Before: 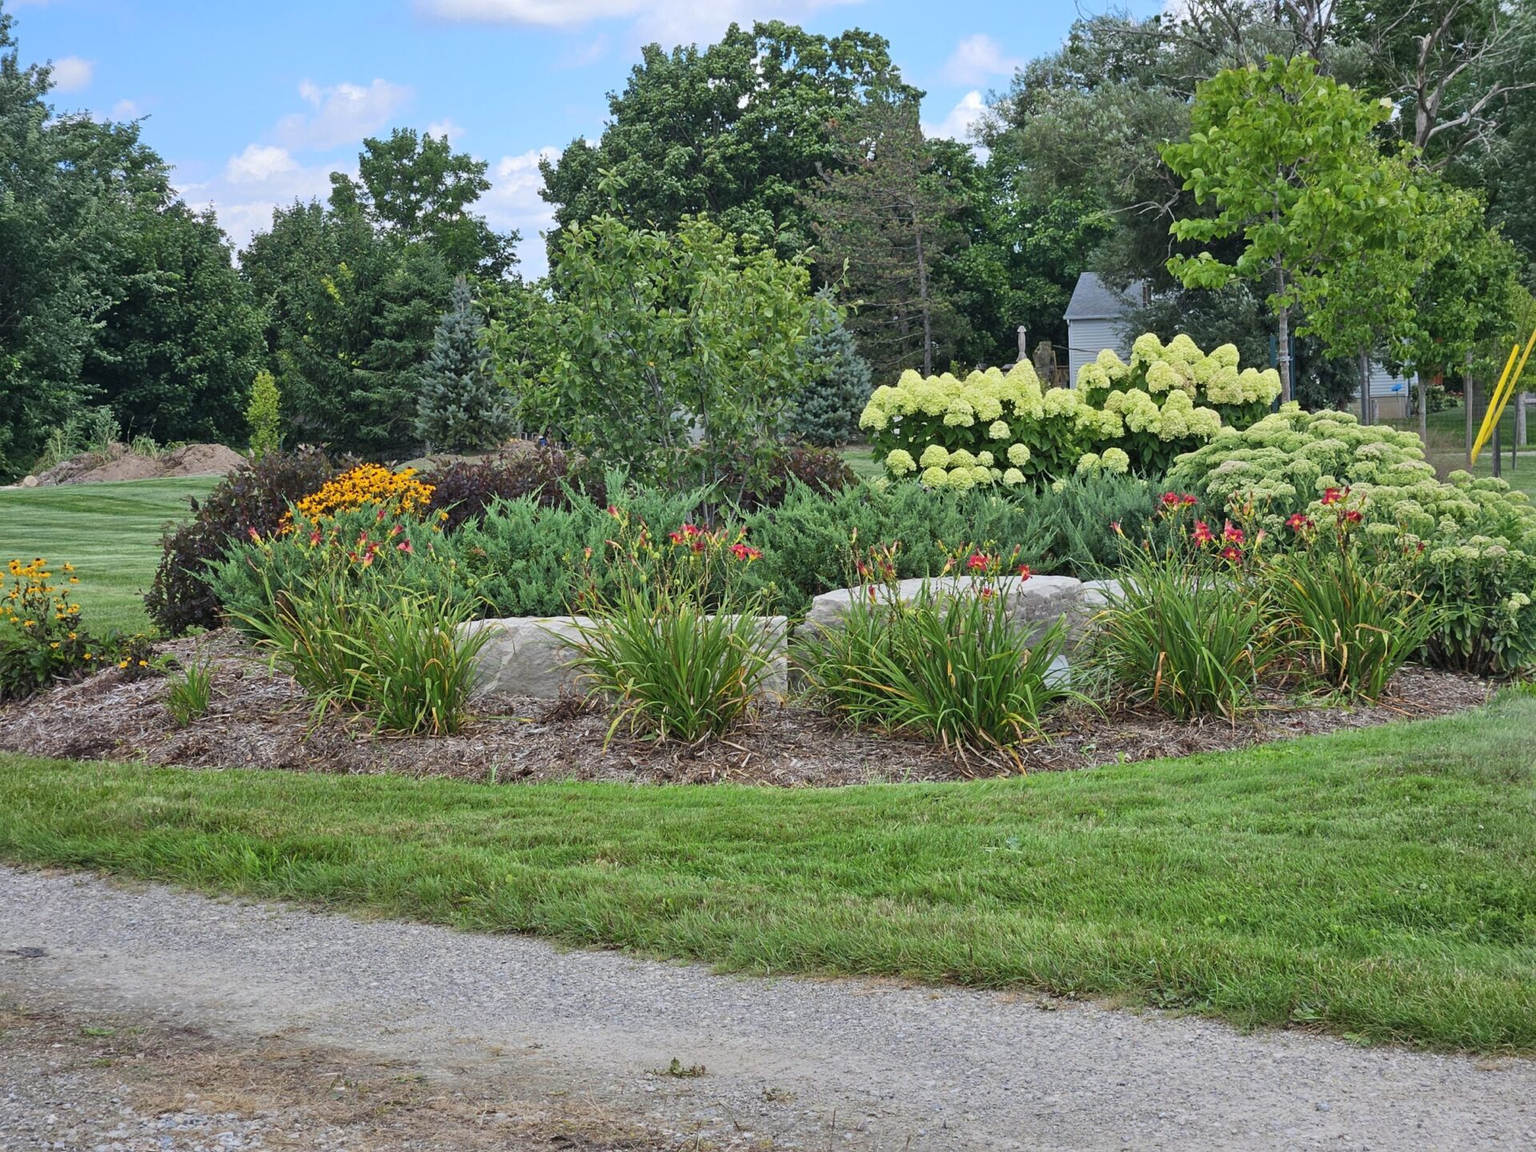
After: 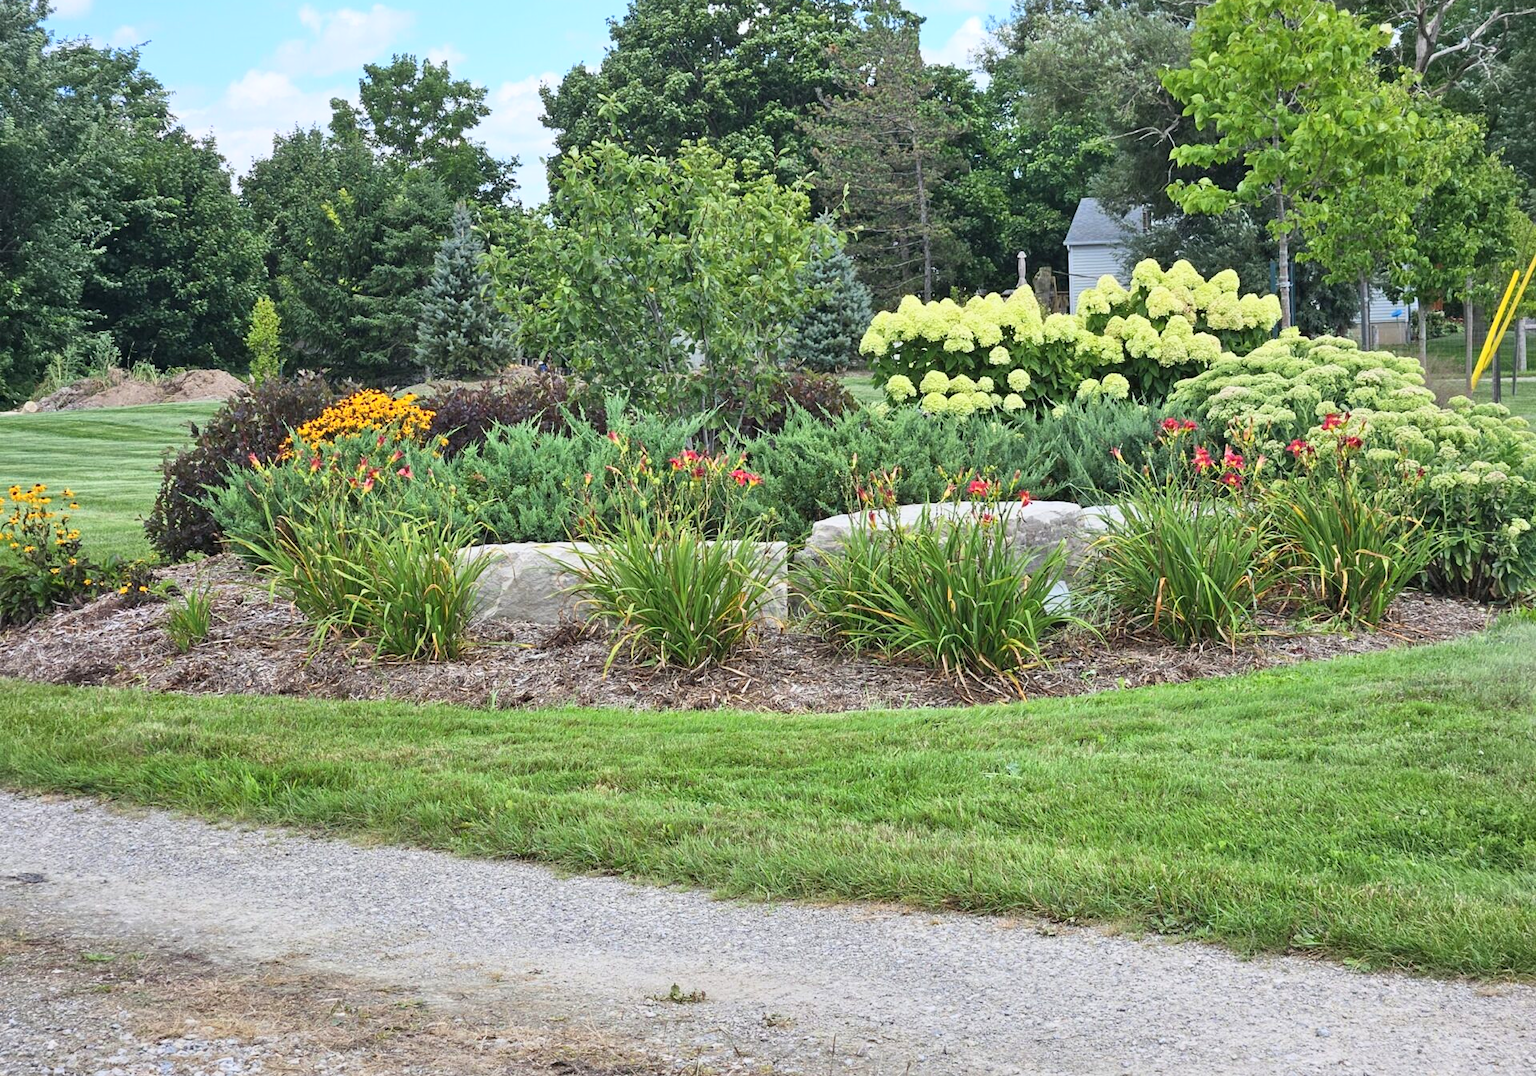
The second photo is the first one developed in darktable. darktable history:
crop and rotate: top 6.509%
base curve: curves: ch0 [(0, 0) (0.579, 0.807) (1, 1)]
